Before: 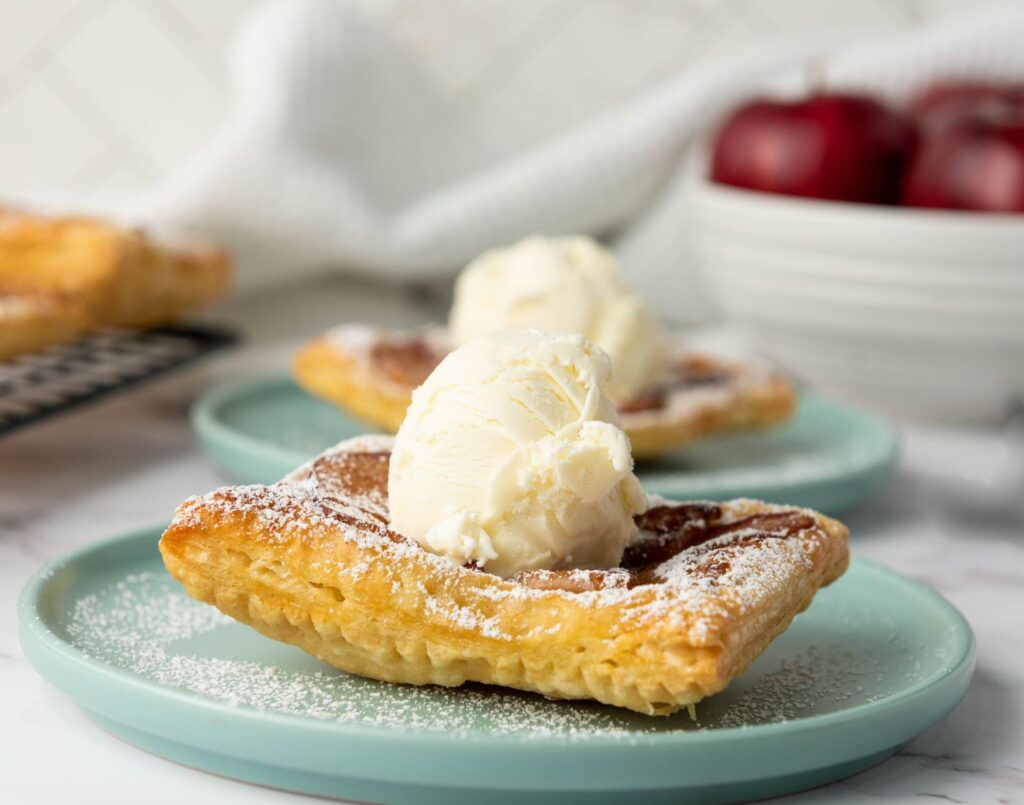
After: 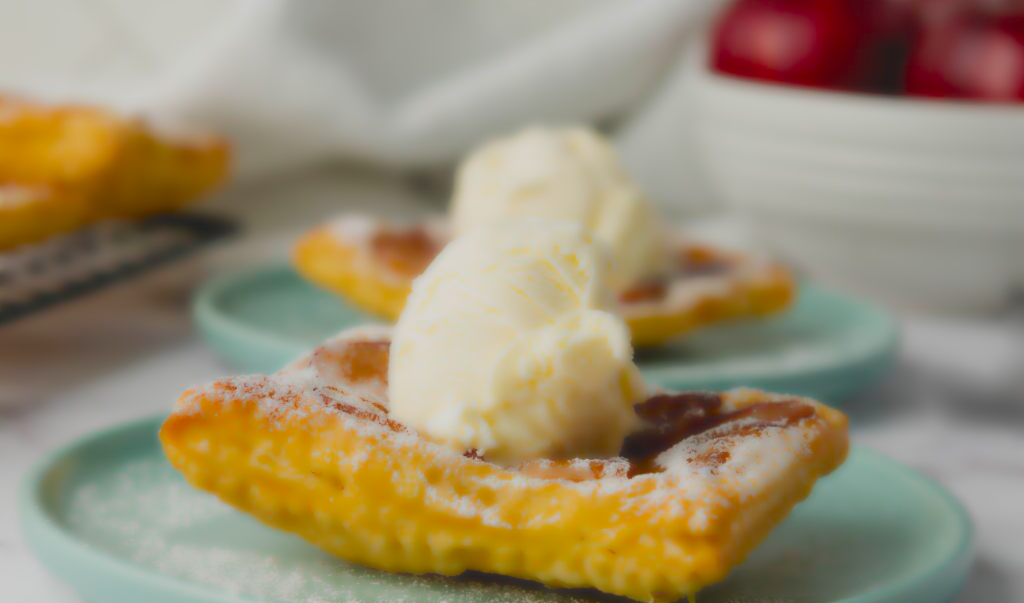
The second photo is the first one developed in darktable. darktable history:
color balance rgb: perceptual saturation grading › global saturation 35%, perceptual saturation grading › highlights -25%, perceptual saturation grading › shadows 50%
crop: top 13.819%, bottom 11.169%
sharpen: radius 5.325, amount 0.312, threshold 26.433
lowpass: radius 4, soften with bilateral filter, unbound 0
exposure: black level correction -0.015, exposure -0.5 EV, compensate highlight preservation false
